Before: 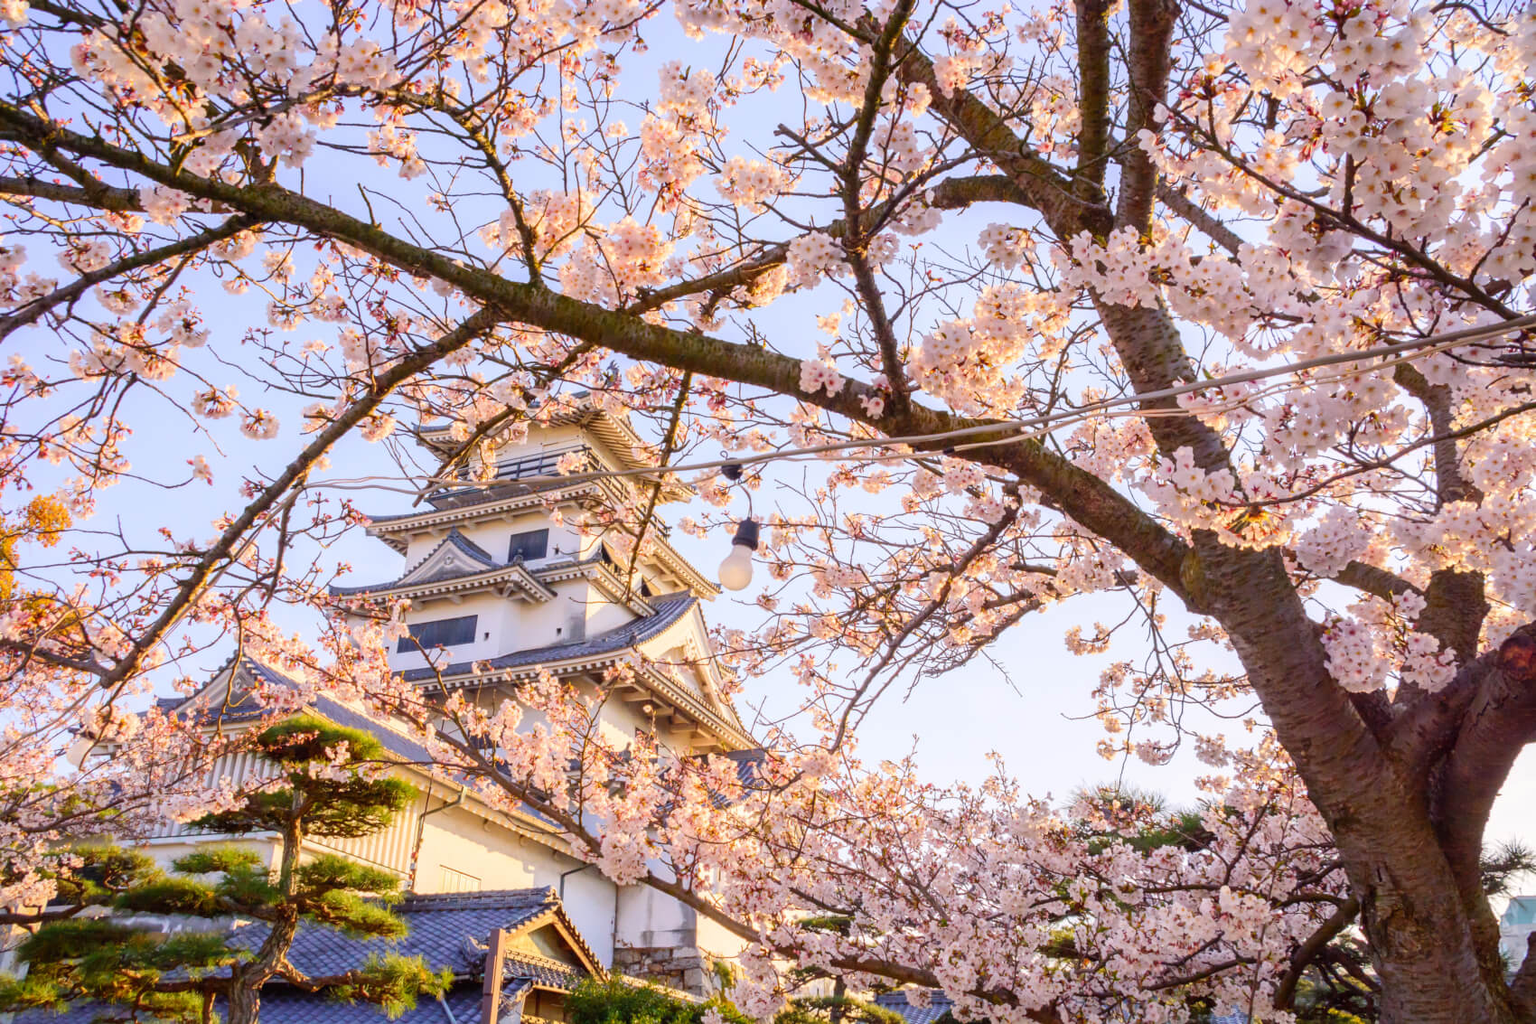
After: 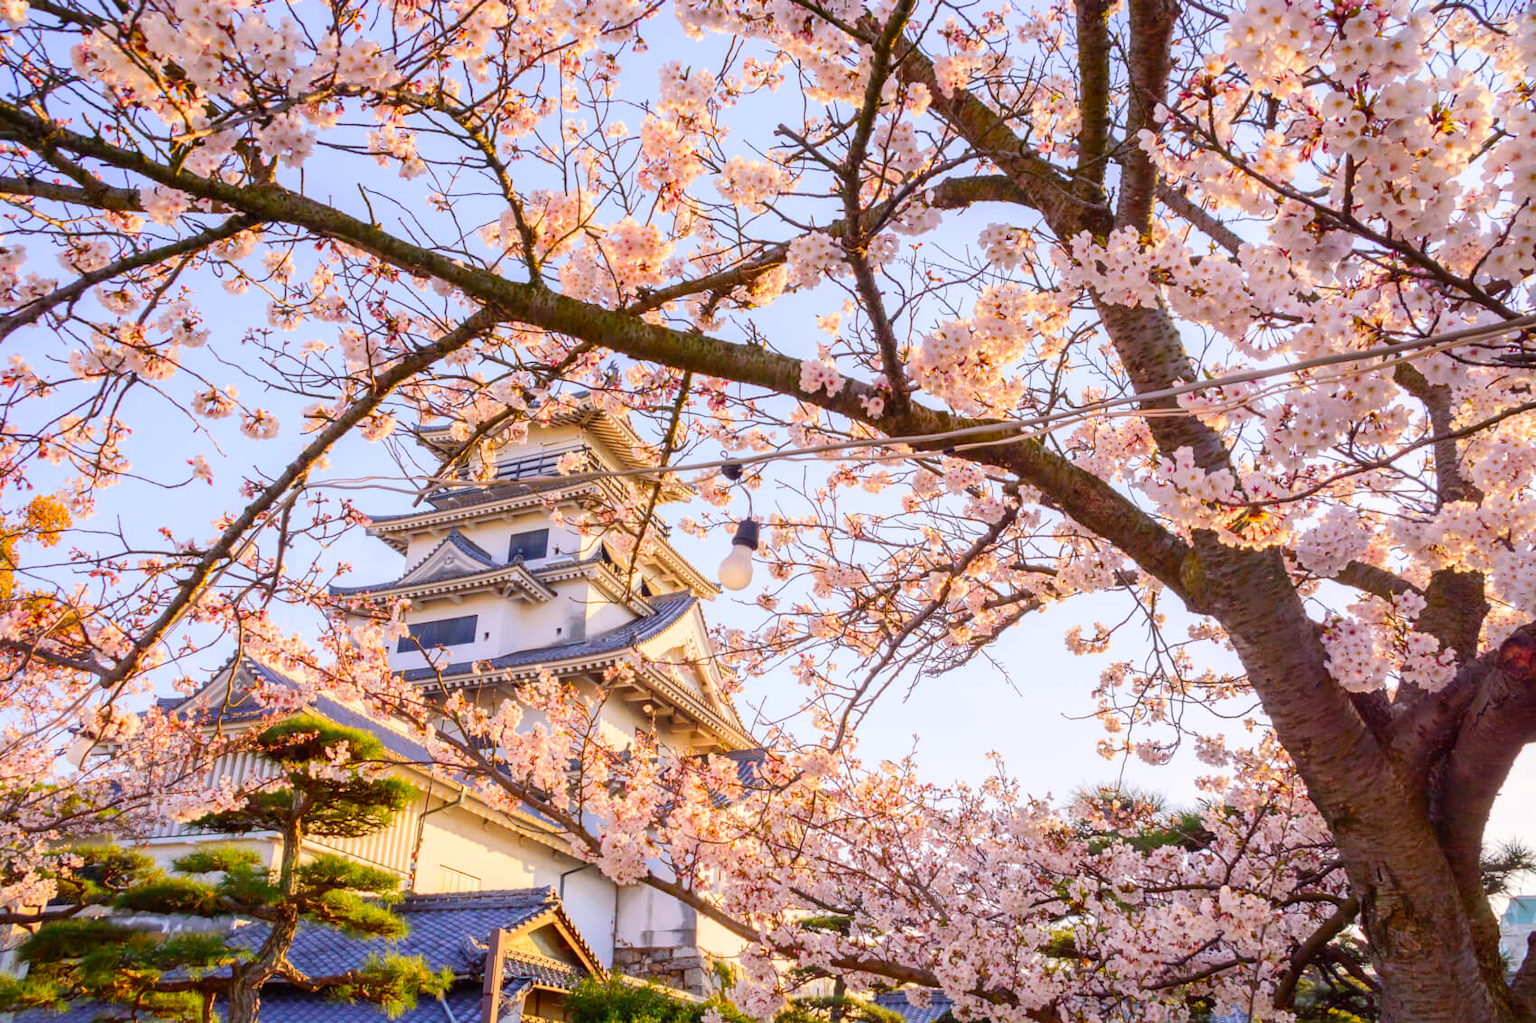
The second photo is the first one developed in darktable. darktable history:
contrast brightness saturation: saturation 0.181
